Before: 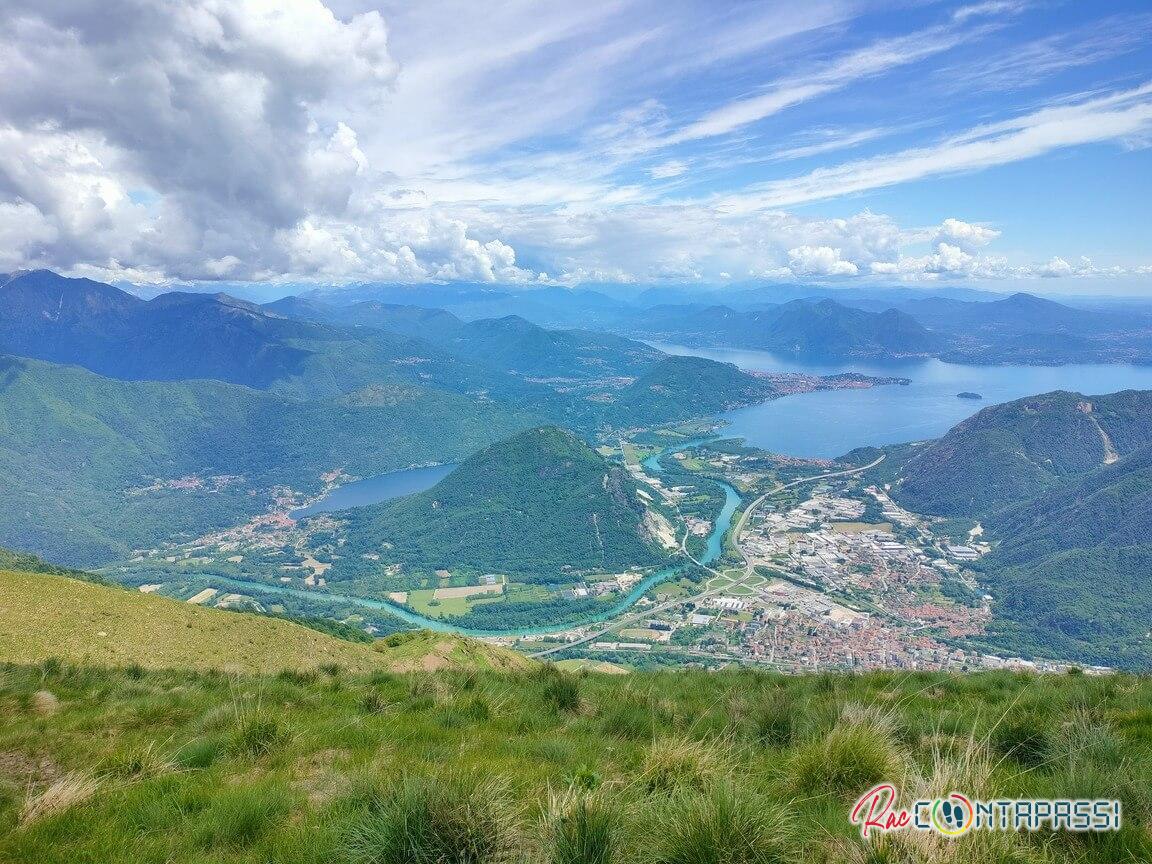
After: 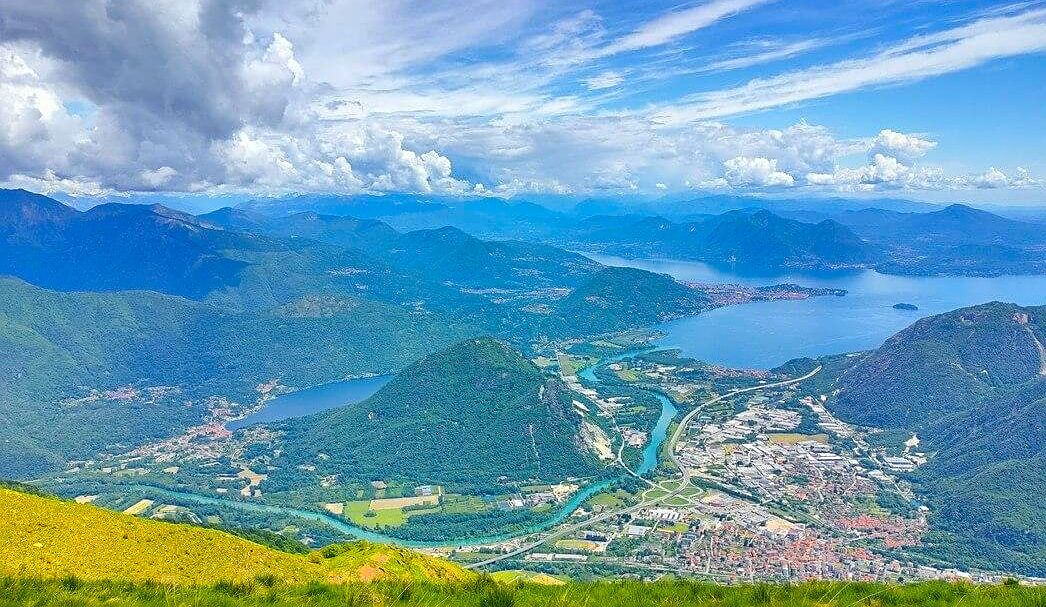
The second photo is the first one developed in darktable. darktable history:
shadows and highlights: soften with gaussian
crop: left 5.596%, top 10.314%, right 3.534%, bottom 19.395%
color zones: curves: ch0 [(0, 0.511) (0.143, 0.531) (0.286, 0.56) (0.429, 0.5) (0.571, 0.5) (0.714, 0.5) (0.857, 0.5) (1, 0.5)]; ch1 [(0, 0.525) (0.143, 0.705) (0.286, 0.715) (0.429, 0.35) (0.571, 0.35) (0.714, 0.35) (0.857, 0.4) (1, 0.4)]; ch2 [(0, 0.572) (0.143, 0.512) (0.286, 0.473) (0.429, 0.45) (0.571, 0.5) (0.714, 0.5) (0.857, 0.518) (1, 0.518)]
sharpen: on, module defaults
color correction: saturation 1.8
